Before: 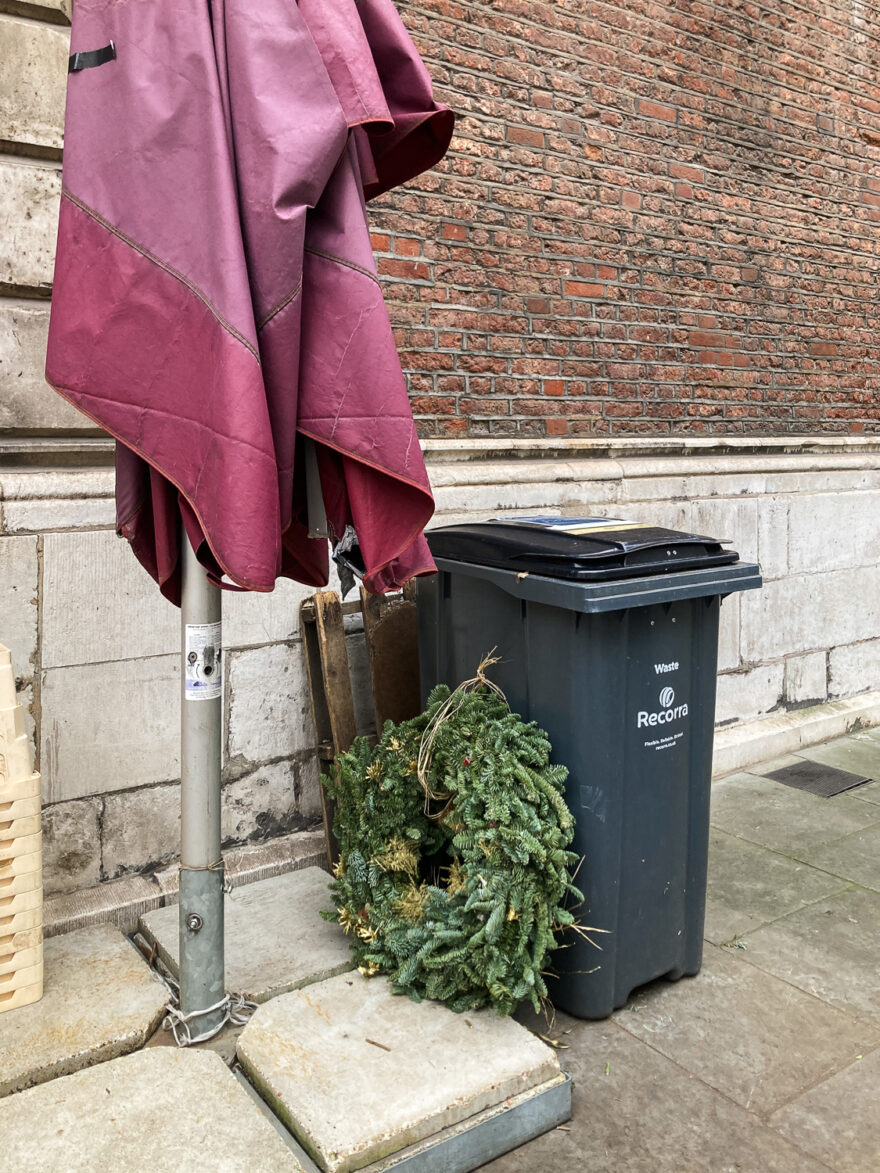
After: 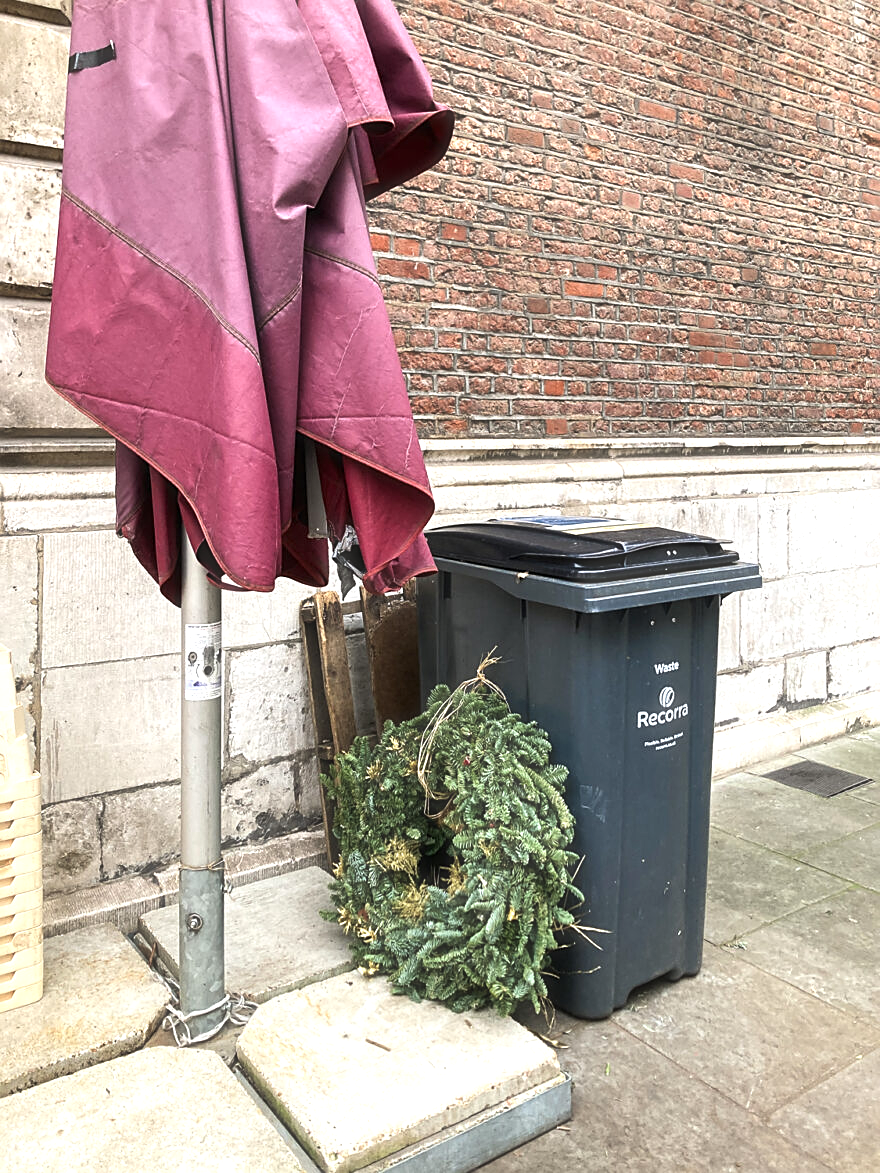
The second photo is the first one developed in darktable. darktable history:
exposure: exposure 0.515 EV, compensate highlight preservation false
sharpen: on, module defaults
haze removal: strength -0.1, adaptive false
